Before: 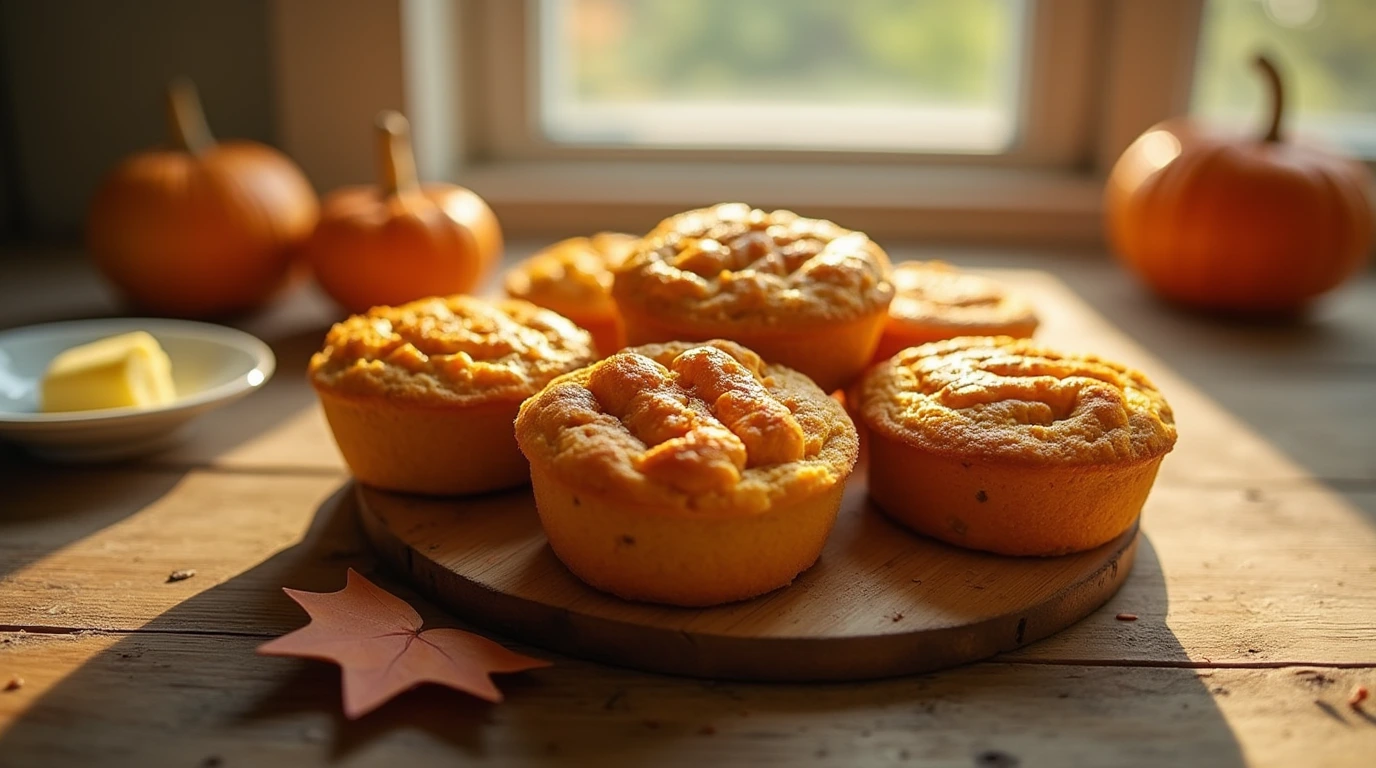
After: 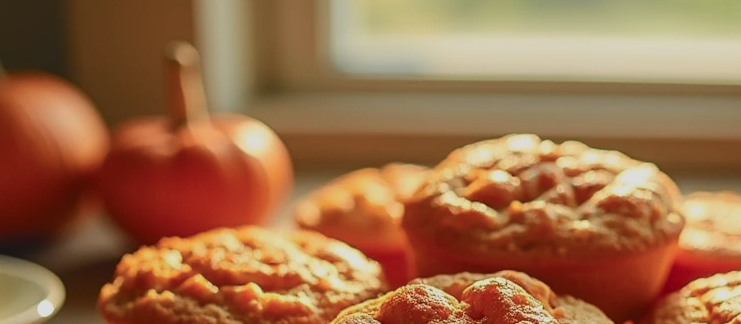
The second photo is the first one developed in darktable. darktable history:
tone curve: curves: ch0 [(0, 0) (0.058, 0.027) (0.214, 0.183) (0.304, 0.288) (0.51, 0.549) (0.658, 0.7) (0.741, 0.775) (0.844, 0.866) (0.986, 0.957)]; ch1 [(0, 0) (0.172, 0.123) (0.312, 0.296) (0.437, 0.429) (0.471, 0.469) (0.502, 0.5) (0.513, 0.515) (0.572, 0.603) (0.617, 0.653) (0.68, 0.724) (0.889, 0.924) (1, 1)]; ch2 [(0, 0) (0.411, 0.424) (0.489, 0.49) (0.502, 0.5) (0.517, 0.519) (0.549, 0.578) (0.604, 0.628) (0.693, 0.686) (1, 1)], color space Lab, independent channels, preserve colors none
crop: left 15.306%, top 9.065%, right 30.789%, bottom 48.638%
exposure: black level correction -0.015, exposure -0.5 EV, compensate highlight preservation false
